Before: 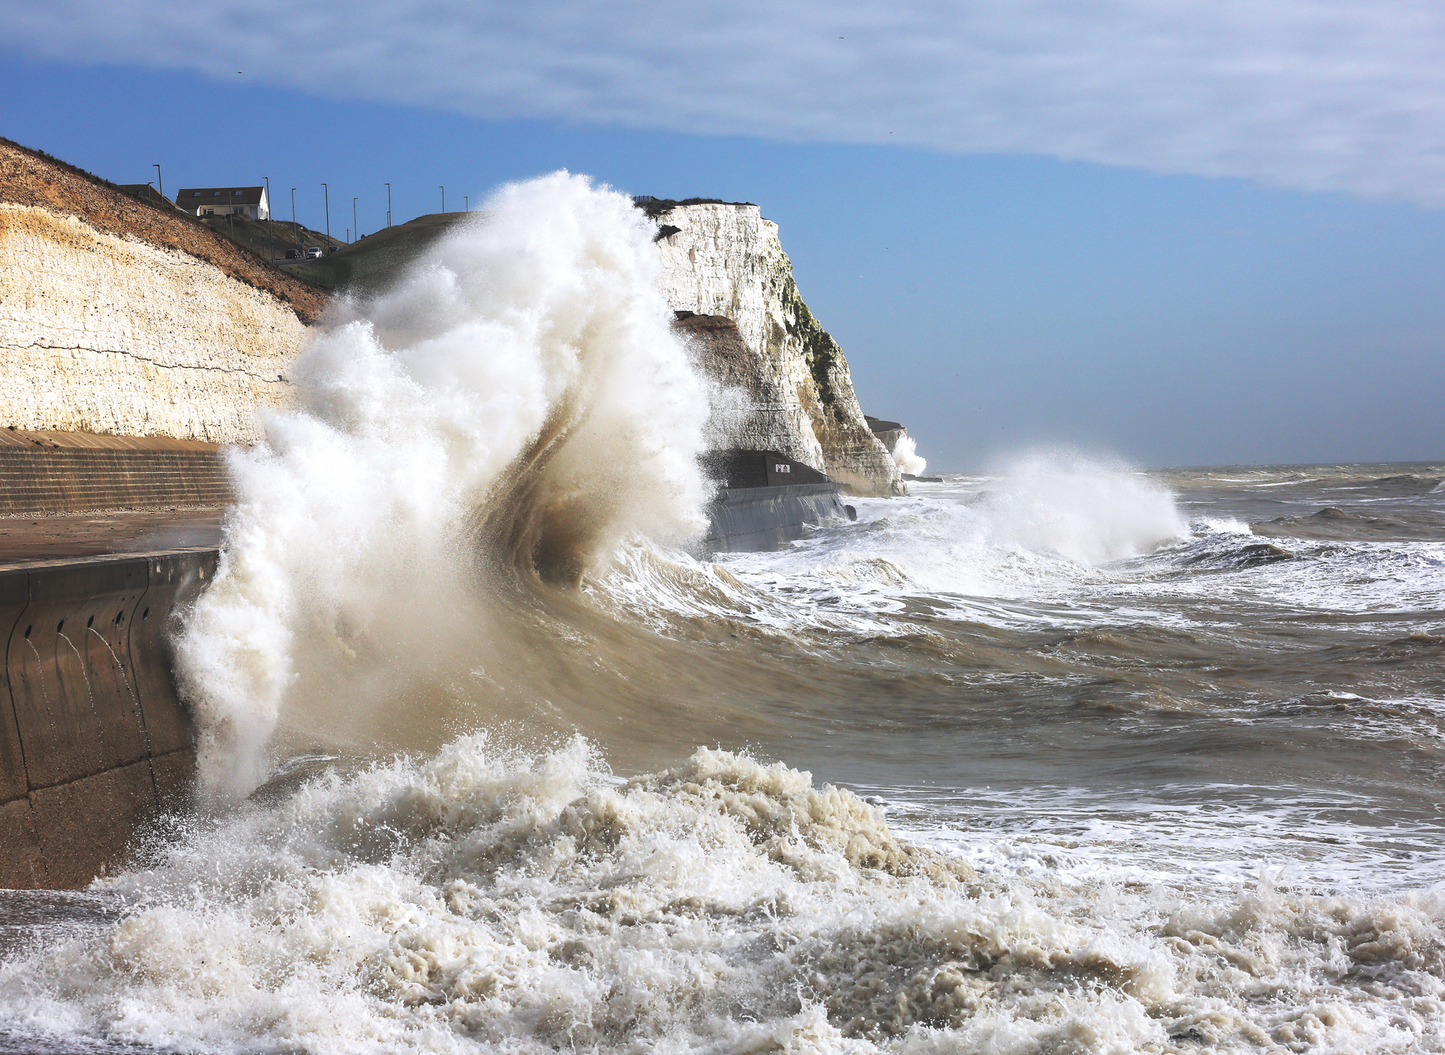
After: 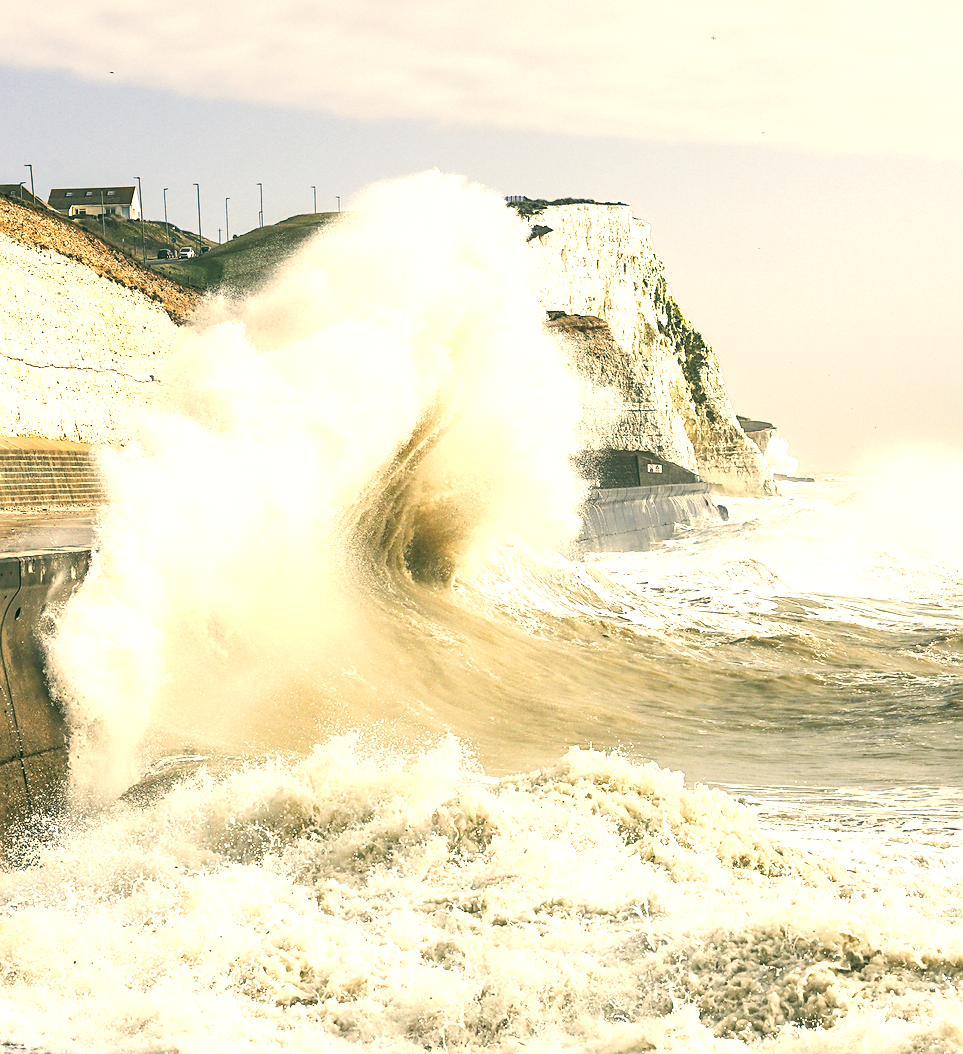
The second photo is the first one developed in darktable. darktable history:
sharpen: on, module defaults
contrast brightness saturation: contrast 0.03, brightness -0.042
local contrast: detail 130%
crop and rotate: left 8.867%, right 24.476%
tone curve: curves: ch0 [(0, 0) (0.055, 0.057) (0.258, 0.307) (0.434, 0.543) (0.517, 0.657) (0.745, 0.874) (1, 1)]; ch1 [(0, 0) (0.346, 0.307) (0.418, 0.383) (0.46, 0.439) (0.482, 0.493) (0.502, 0.497) (0.517, 0.506) (0.55, 0.561) (0.588, 0.61) (0.646, 0.688) (1, 1)]; ch2 [(0, 0) (0.346, 0.34) (0.431, 0.45) (0.485, 0.499) (0.5, 0.503) (0.527, 0.508) (0.545, 0.562) (0.679, 0.706) (1, 1)], preserve colors none
color correction: highlights a* 4.94, highlights b* 24.53, shadows a* -15.96, shadows b* 3.93
exposure: black level correction 0, exposure 1.199 EV, compensate exposure bias true, compensate highlight preservation false
